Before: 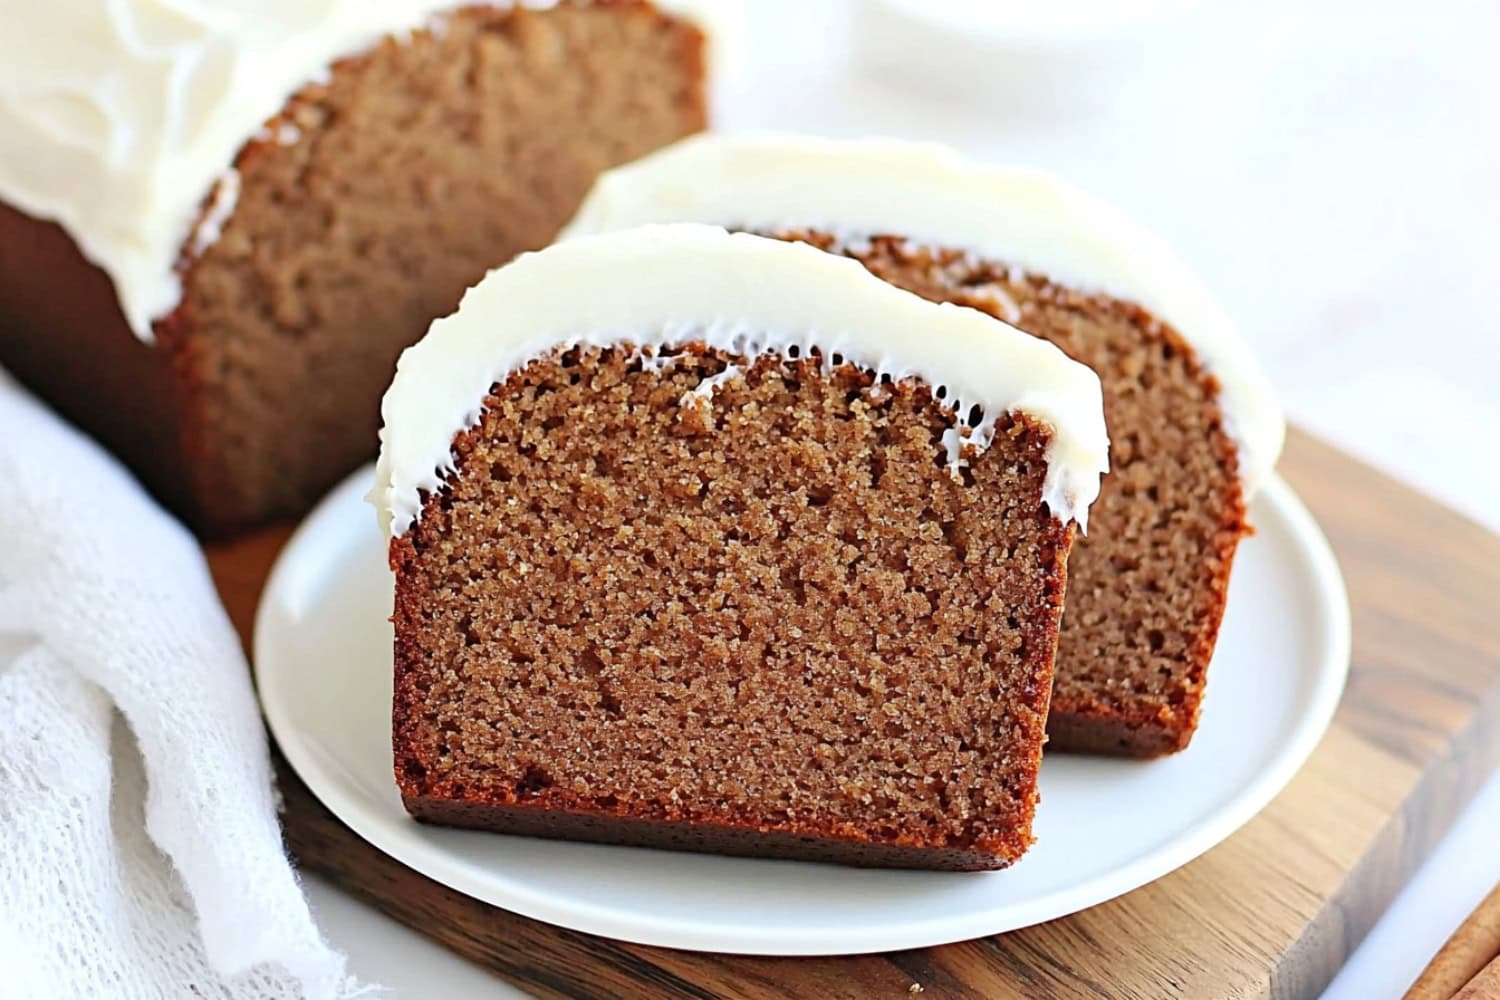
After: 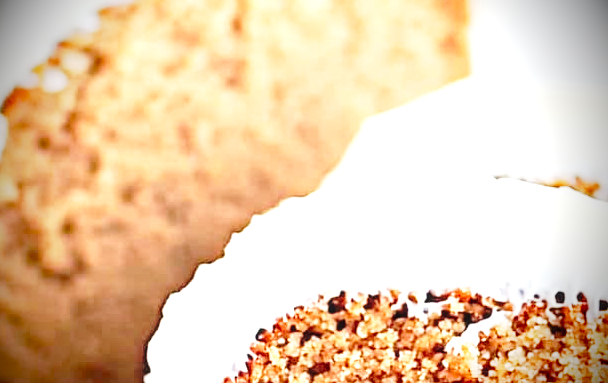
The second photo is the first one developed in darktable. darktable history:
vignetting: fall-off start 73.38%, brightness -0.983, saturation 0.492
crop: left 15.66%, top 5.436%, right 43.787%, bottom 56.205%
local contrast: on, module defaults
color calibration: gray › normalize channels true, illuminant same as pipeline (D50), adaptation none (bypass), x 0.332, y 0.333, temperature 5012.39 K, gamut compression 0.027
exposure: black level correction 0, exposure 1 EV, compensate highlight preservation false
tone equalizer: -8 EV -0.456 EV, -7 EV -0.372 EV, -6 EV -0.371 EV, -5 EV -0.208 EV, -3 EV 0.196 EV, -2 EV 0.352 EV, -1 EV 0.391 EV, +0 EV 0.416 EV
base curve: curves: ch0 [(0, 0) (0.028, 0.03) (0.121, 0.232) (0.46, 0.748) (0.859, 0.968) (1, 1)], preserve colors none
